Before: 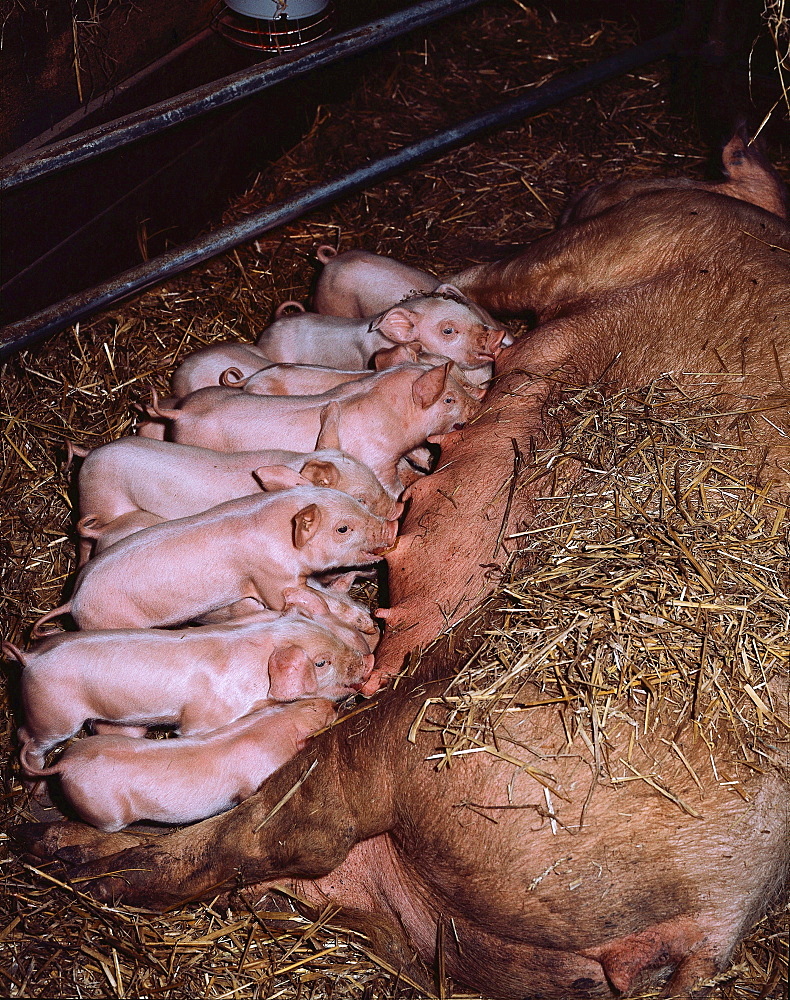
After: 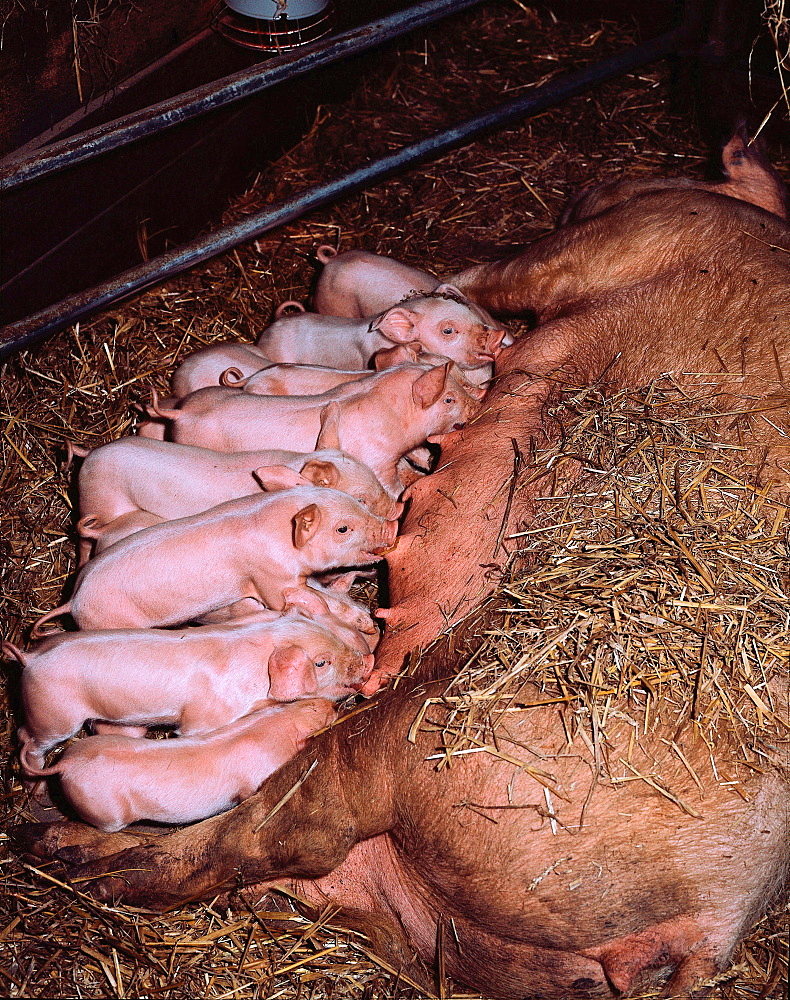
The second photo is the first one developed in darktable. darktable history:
contrast brightness saturation: contrast 0.048, brightness 0.063, saturation 0.005
